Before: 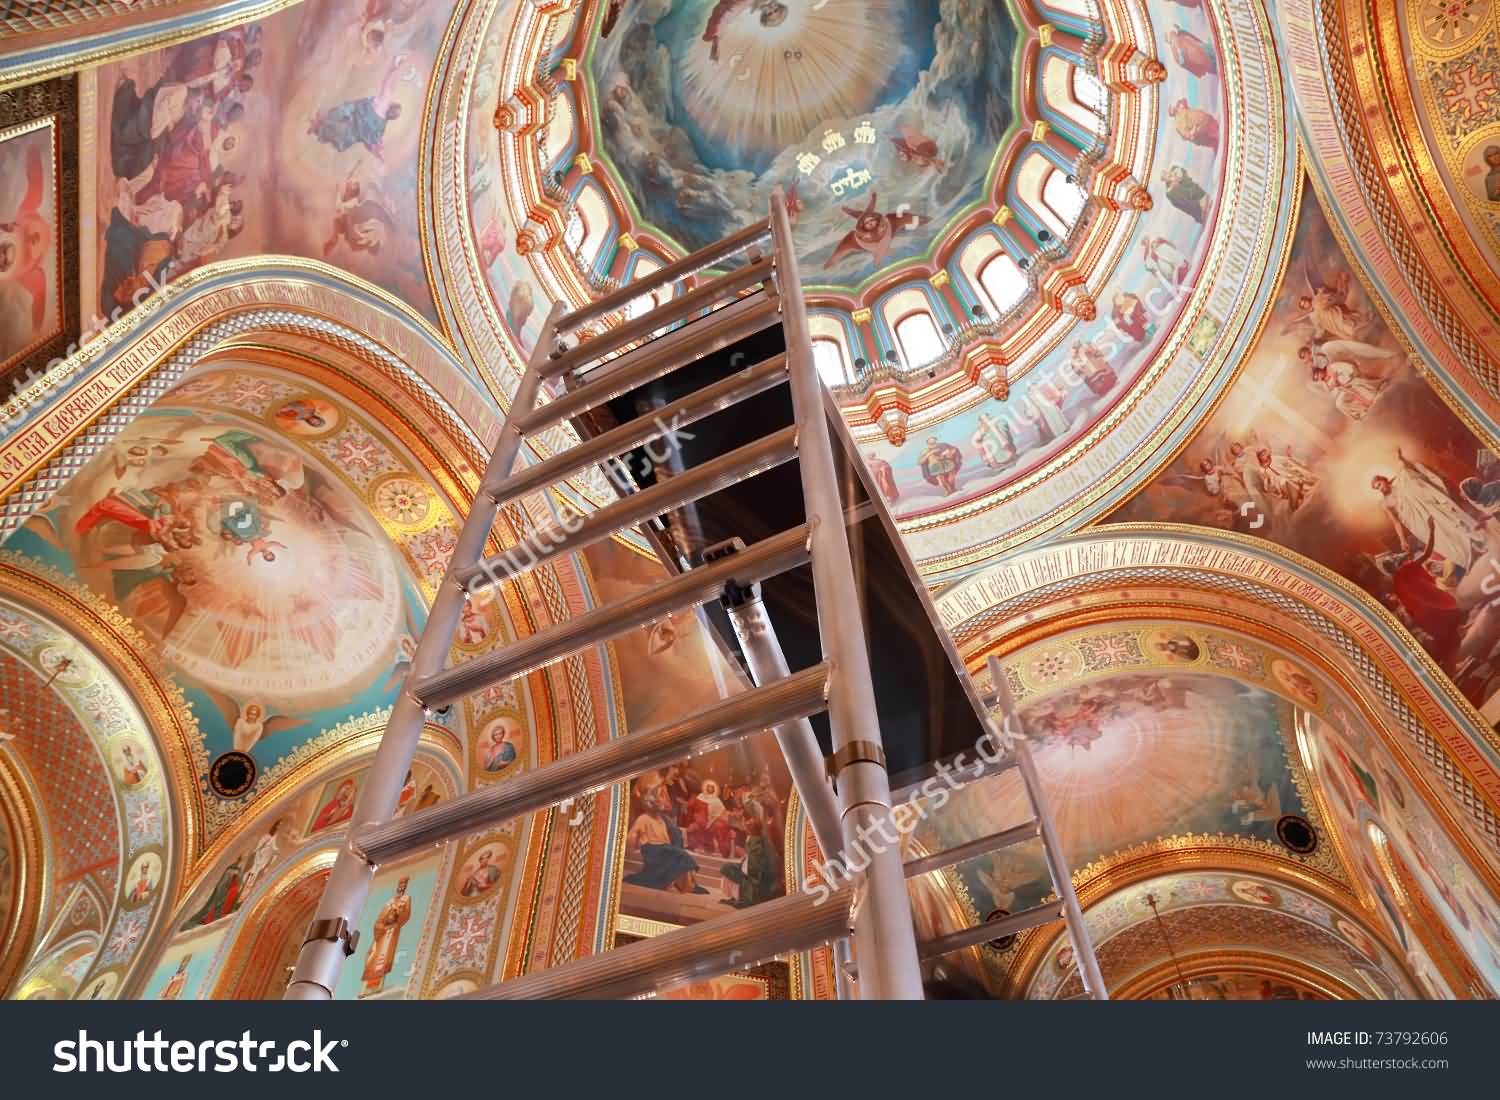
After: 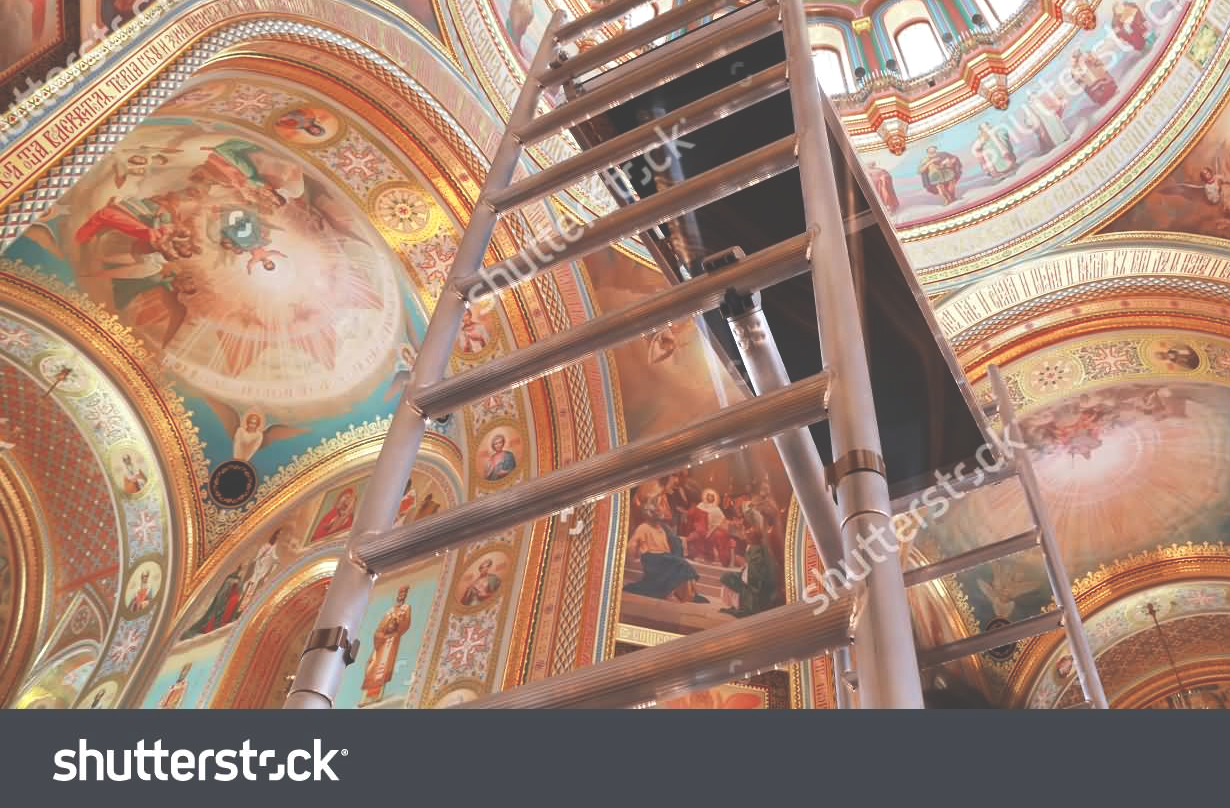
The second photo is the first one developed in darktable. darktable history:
exposure: black level correction -0.042, exposure 0.062 EV, compensate highlight preservation false
crop: top 26.535%, right 17.942%
